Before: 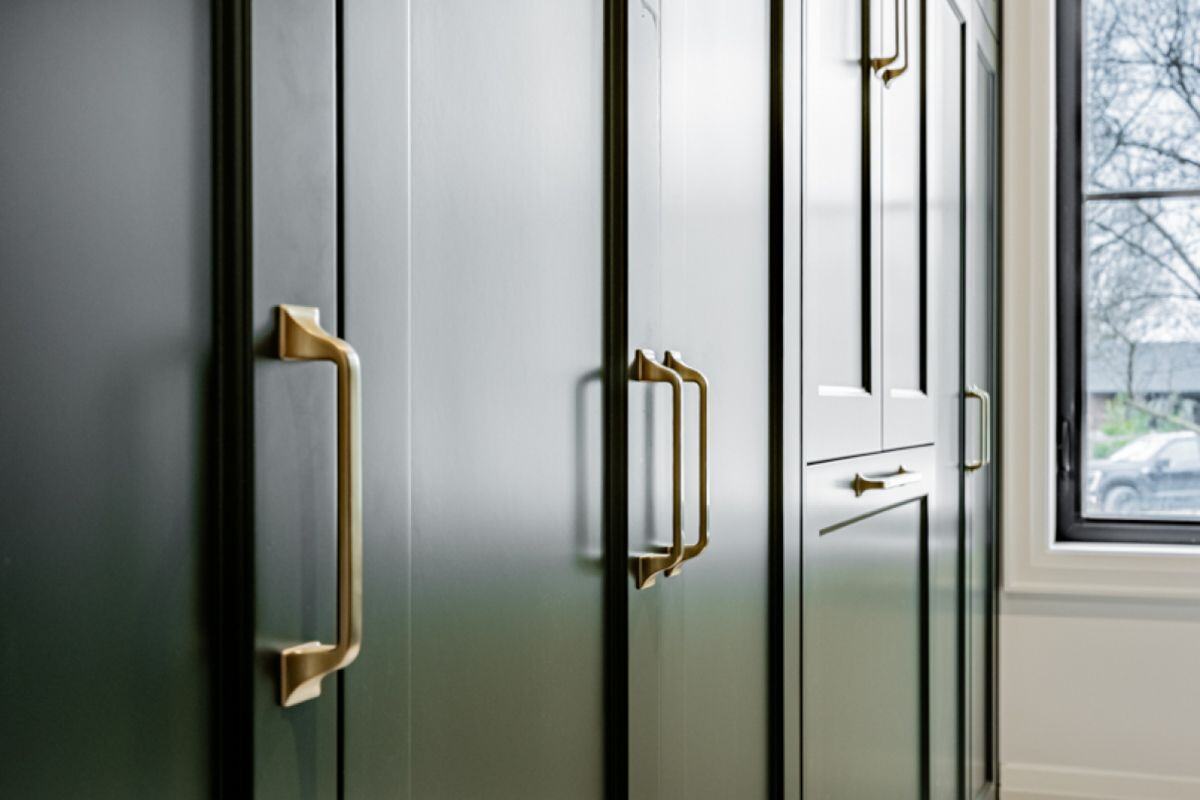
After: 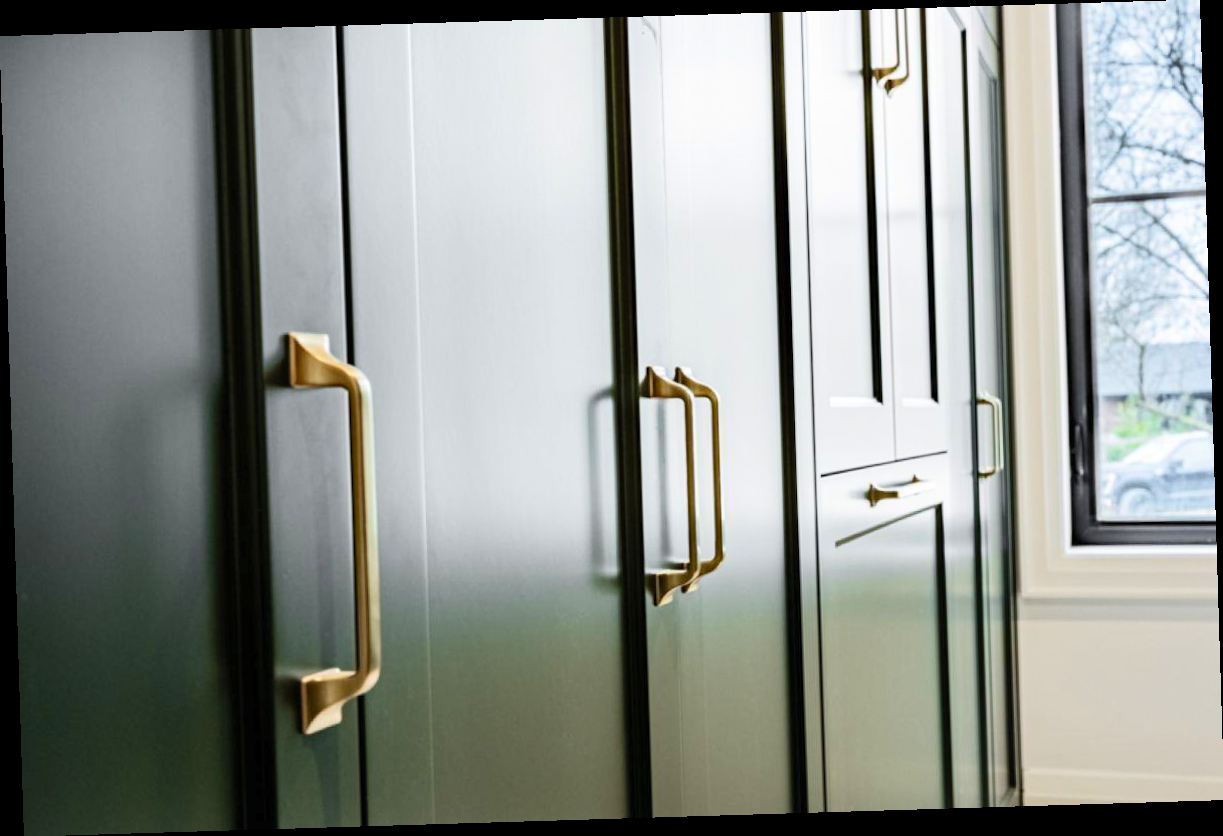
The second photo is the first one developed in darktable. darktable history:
rotate and perspective: rotation -1.75°, automatic cropping off
contrast brightness saturation: contrast 0.2, brightness 0.16, saturation 0.22
